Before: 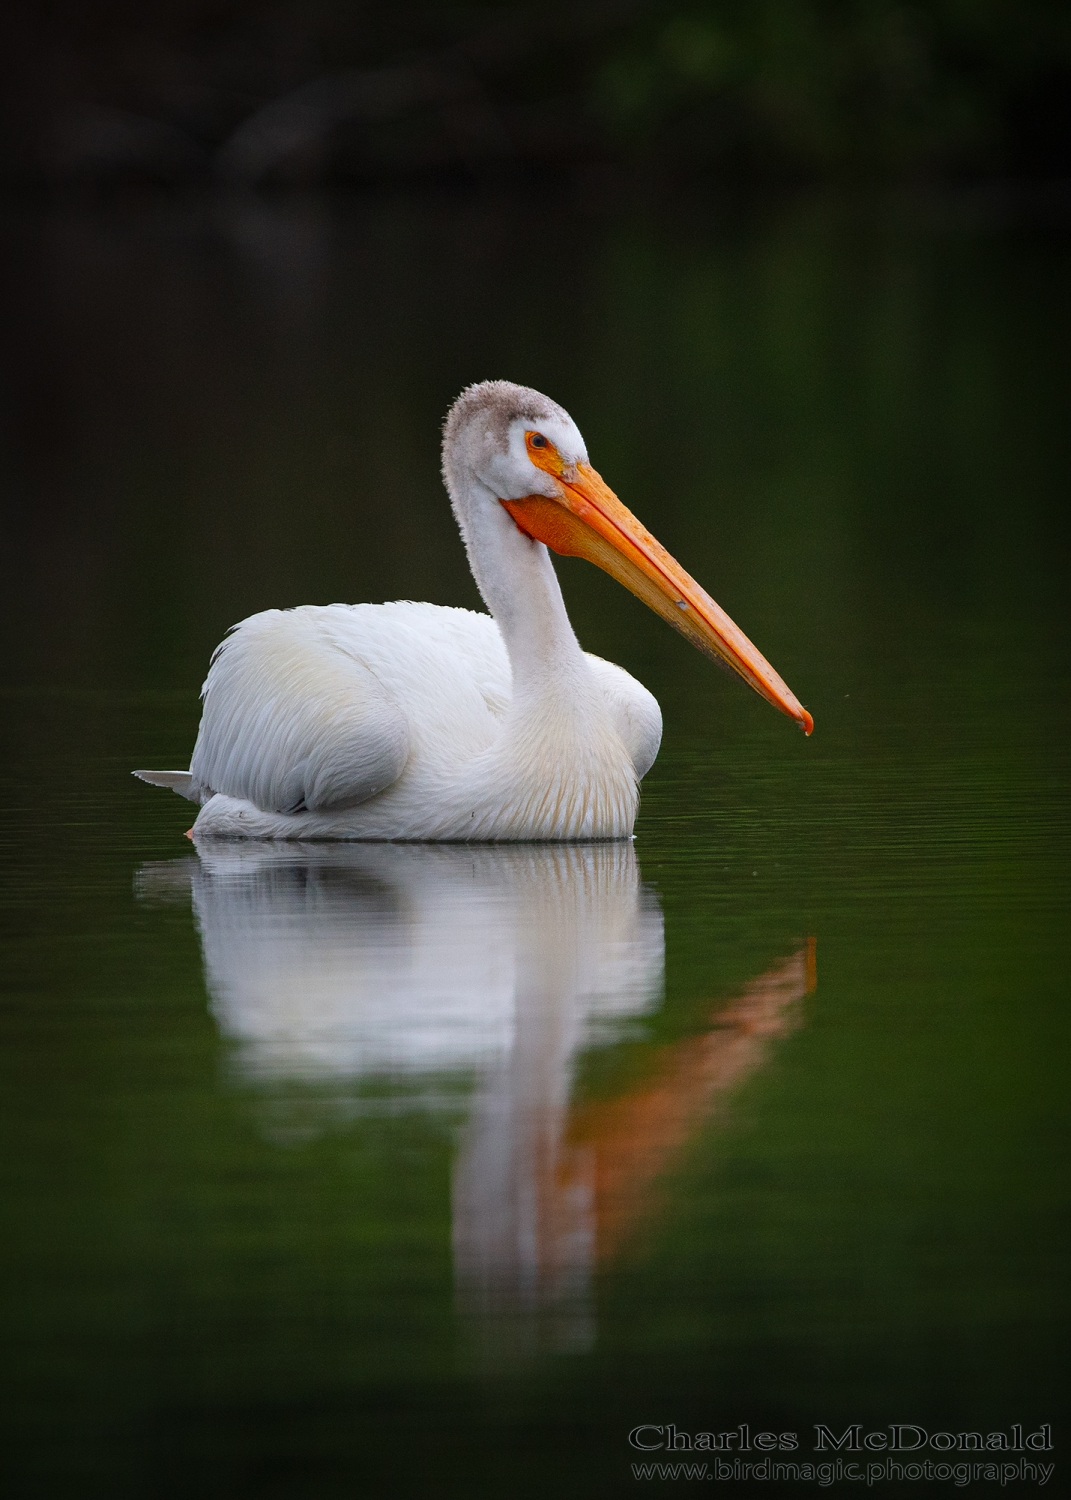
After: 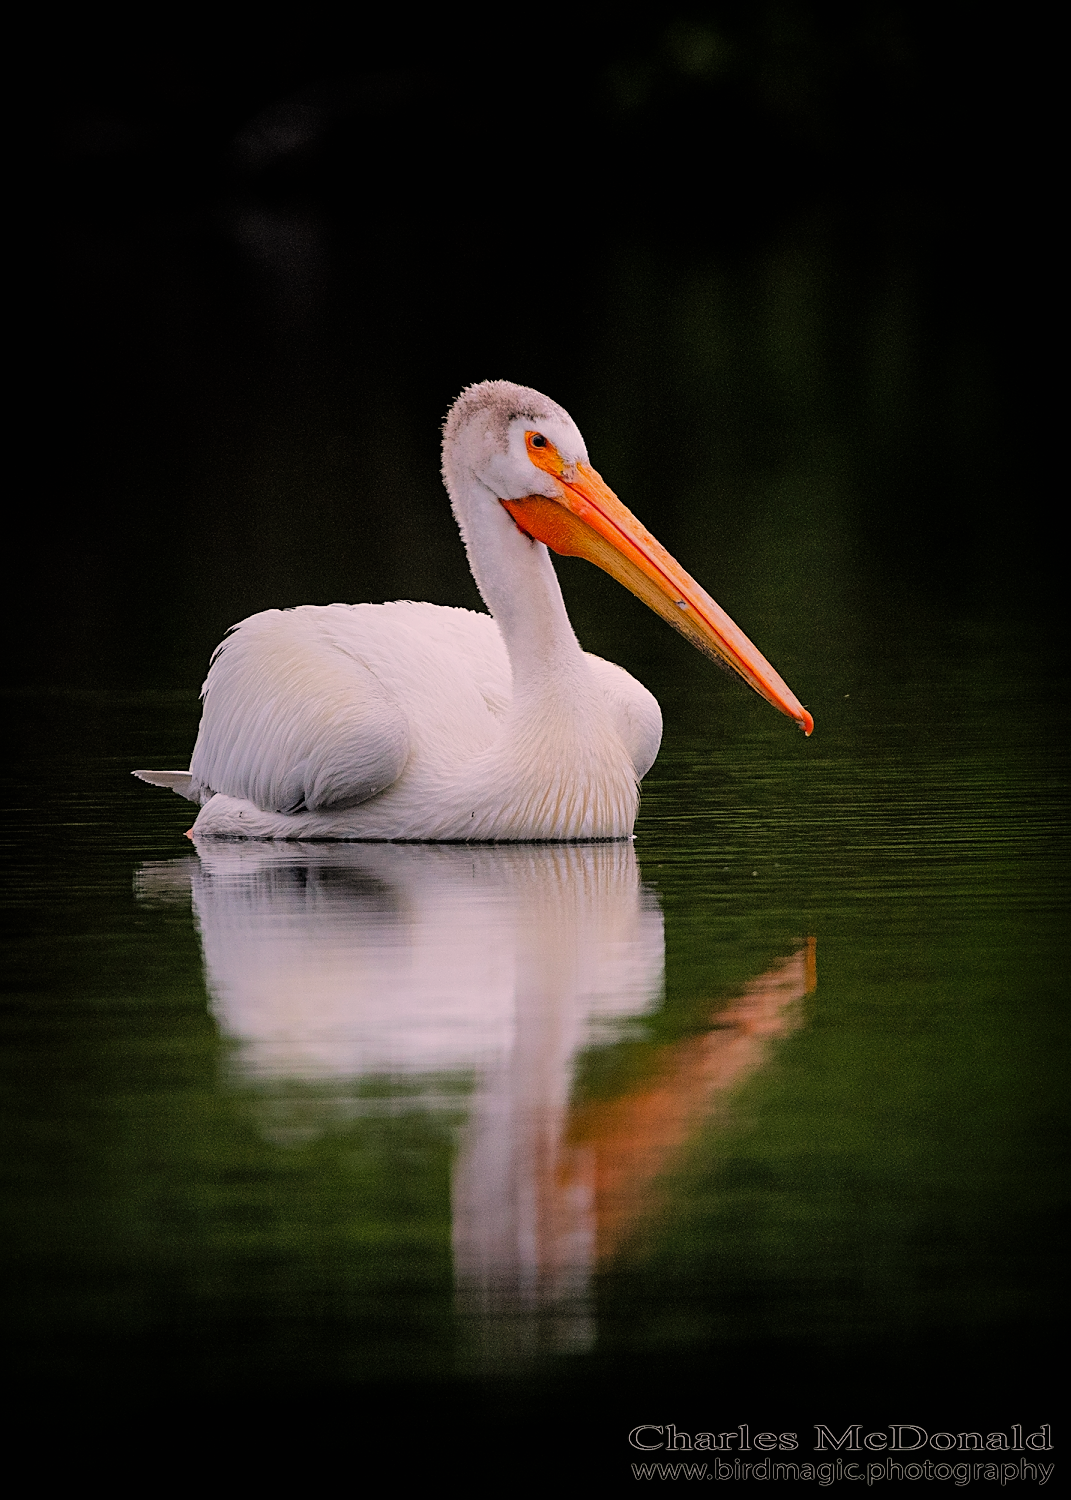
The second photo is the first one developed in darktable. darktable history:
shadows and highlights: shadows 39.64, highlights -59.82
color correction: highlights a* 12.44, highlights b* 5.49
sharpen: on, module defaults
exposure: black level correction 0.001, exposure 0.5 EV, compensate highlight preservation false
filmic rgb: black relative exposure -5.06 EV, white relative exposure 3.95 EV, hardness 2.87, contrast 1.297, highlights saturation mix -28.55%
